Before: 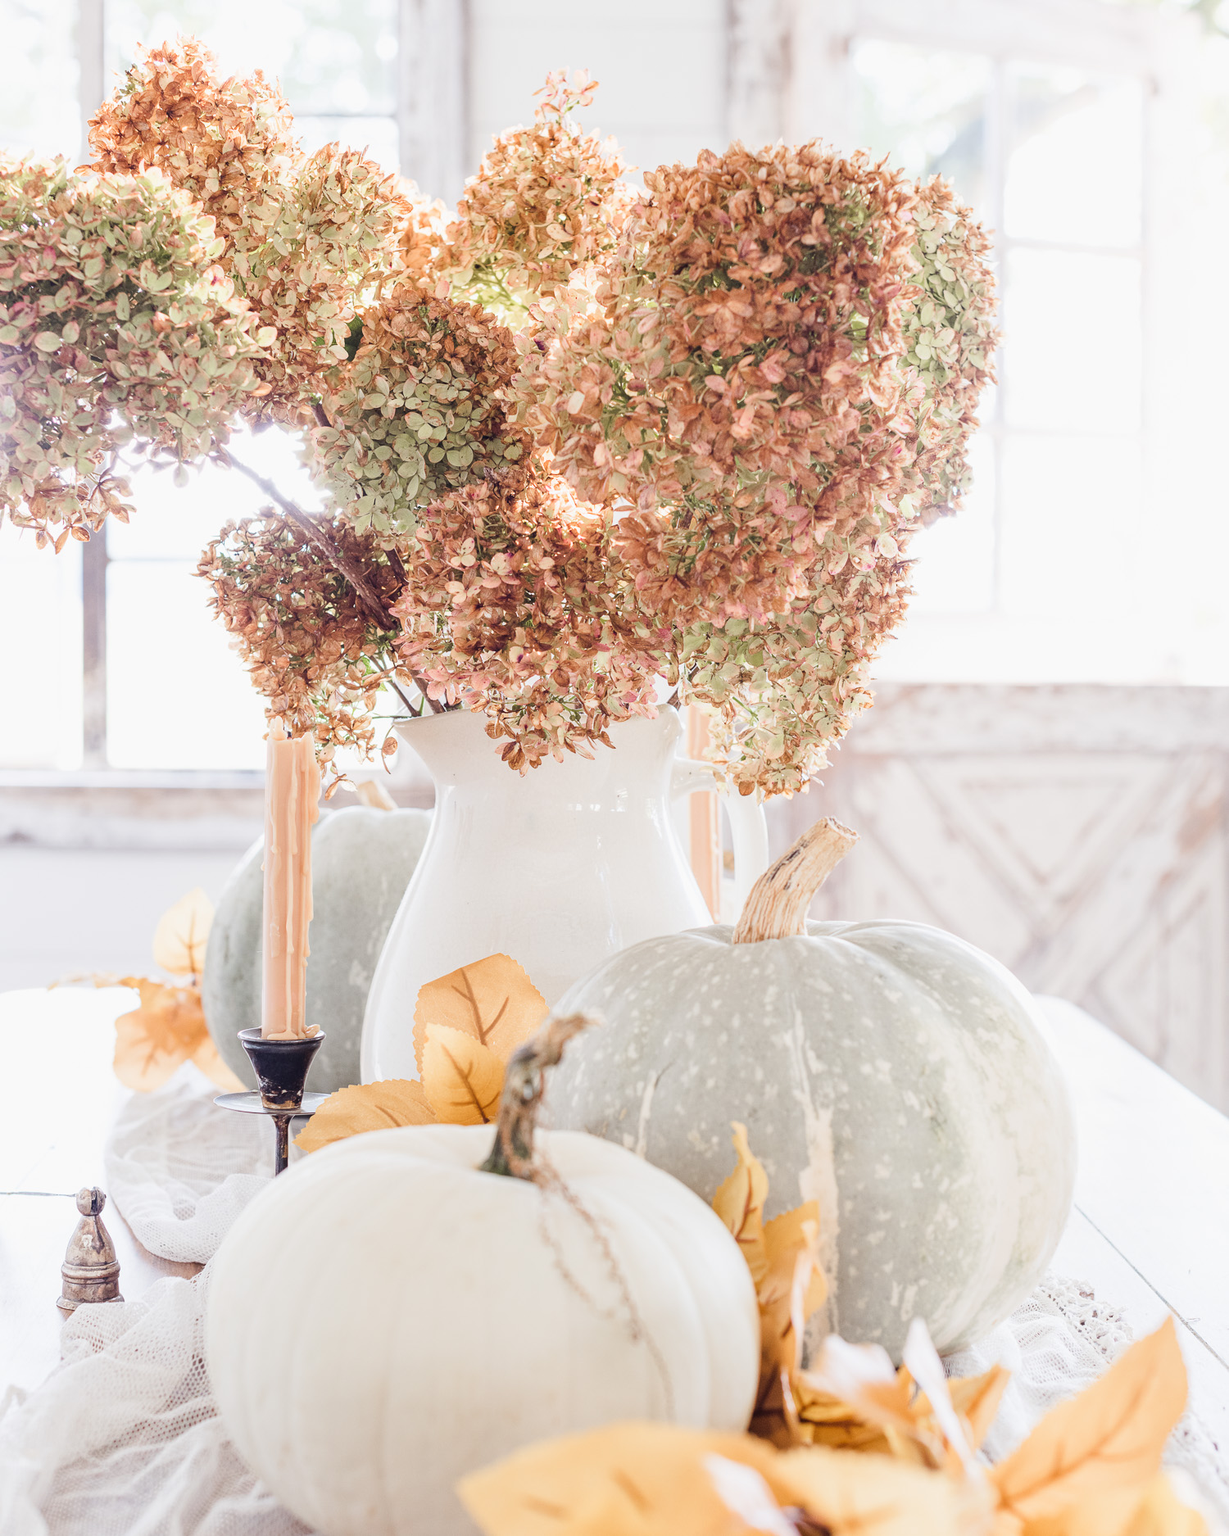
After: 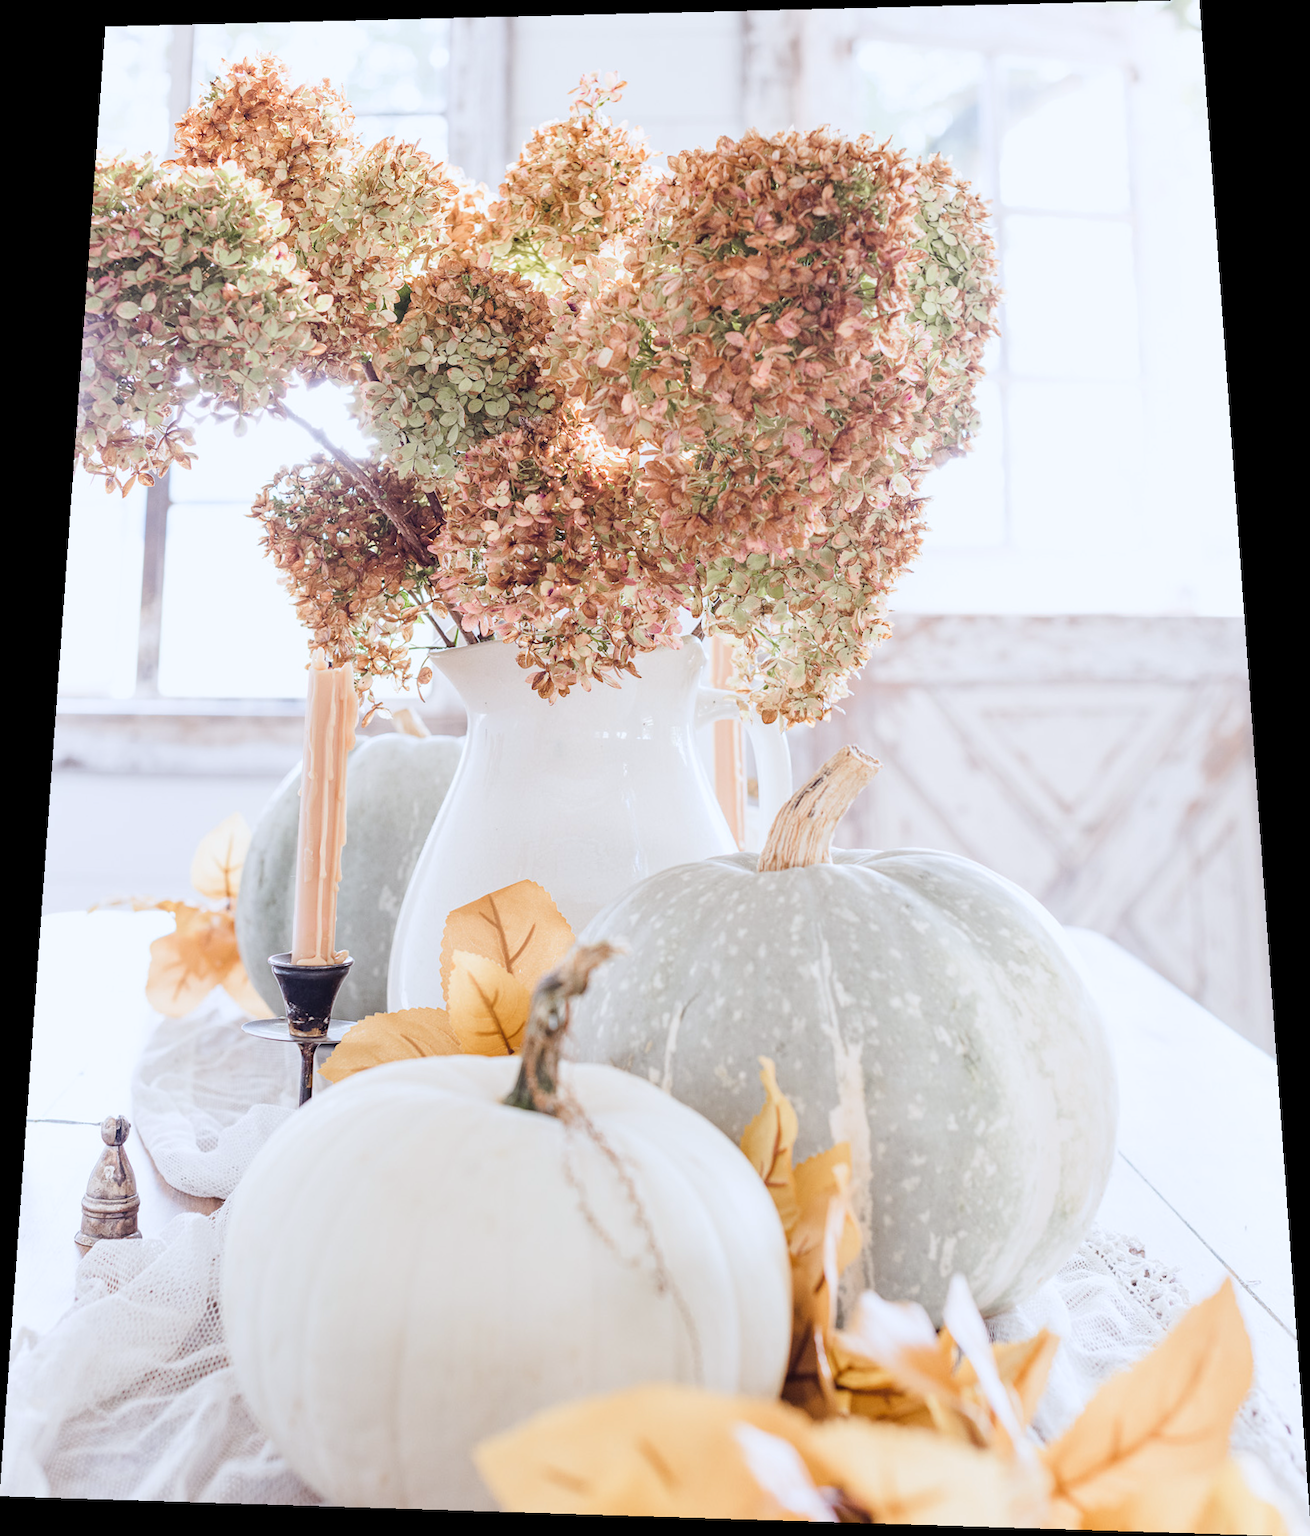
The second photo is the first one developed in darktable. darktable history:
white balance: red 0.974, blue 1.044
rotate and perspective: rotation 0.128°, lens shift (vertical) -0.181, lens shift (horizontal) -0.044, shear 0.001, automatic cropping off
